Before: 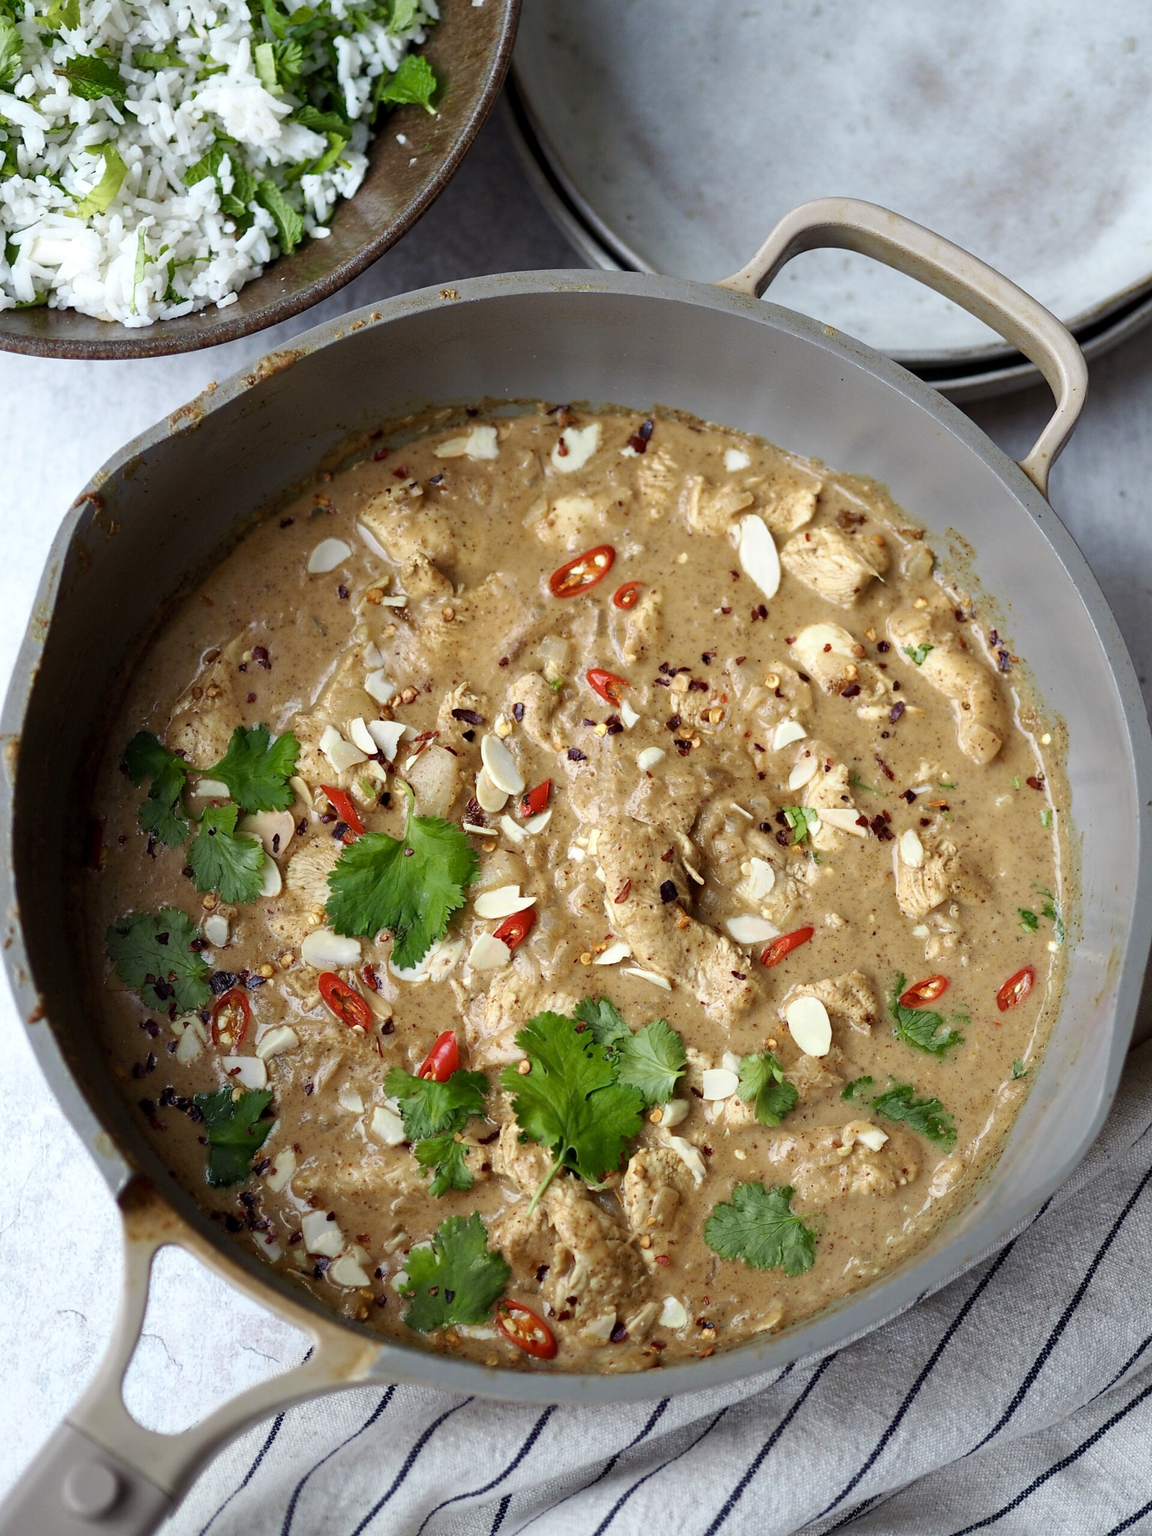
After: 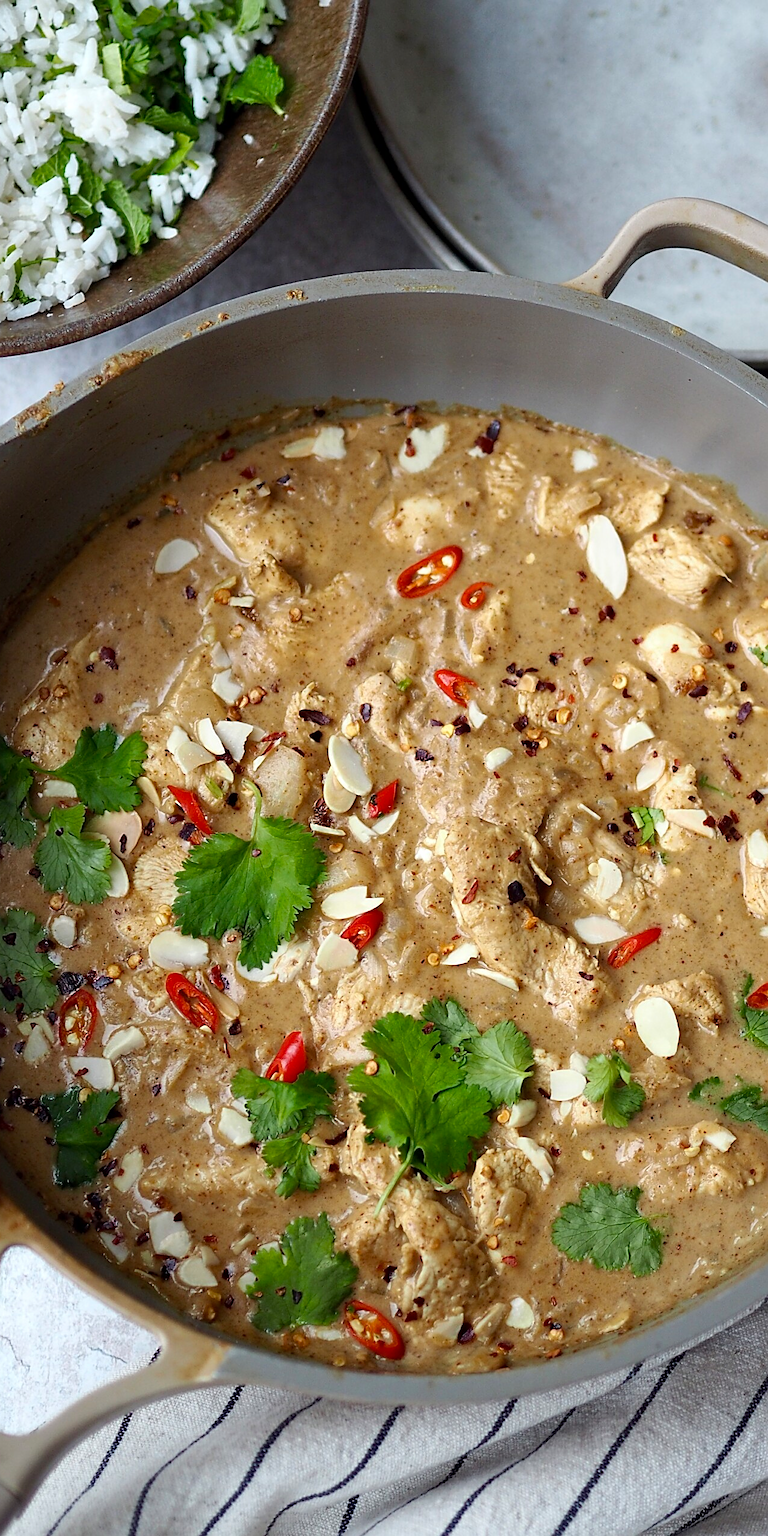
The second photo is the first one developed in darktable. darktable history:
crop and rotate: left 13.331%, right 20%
sharpen: on, module defaults
